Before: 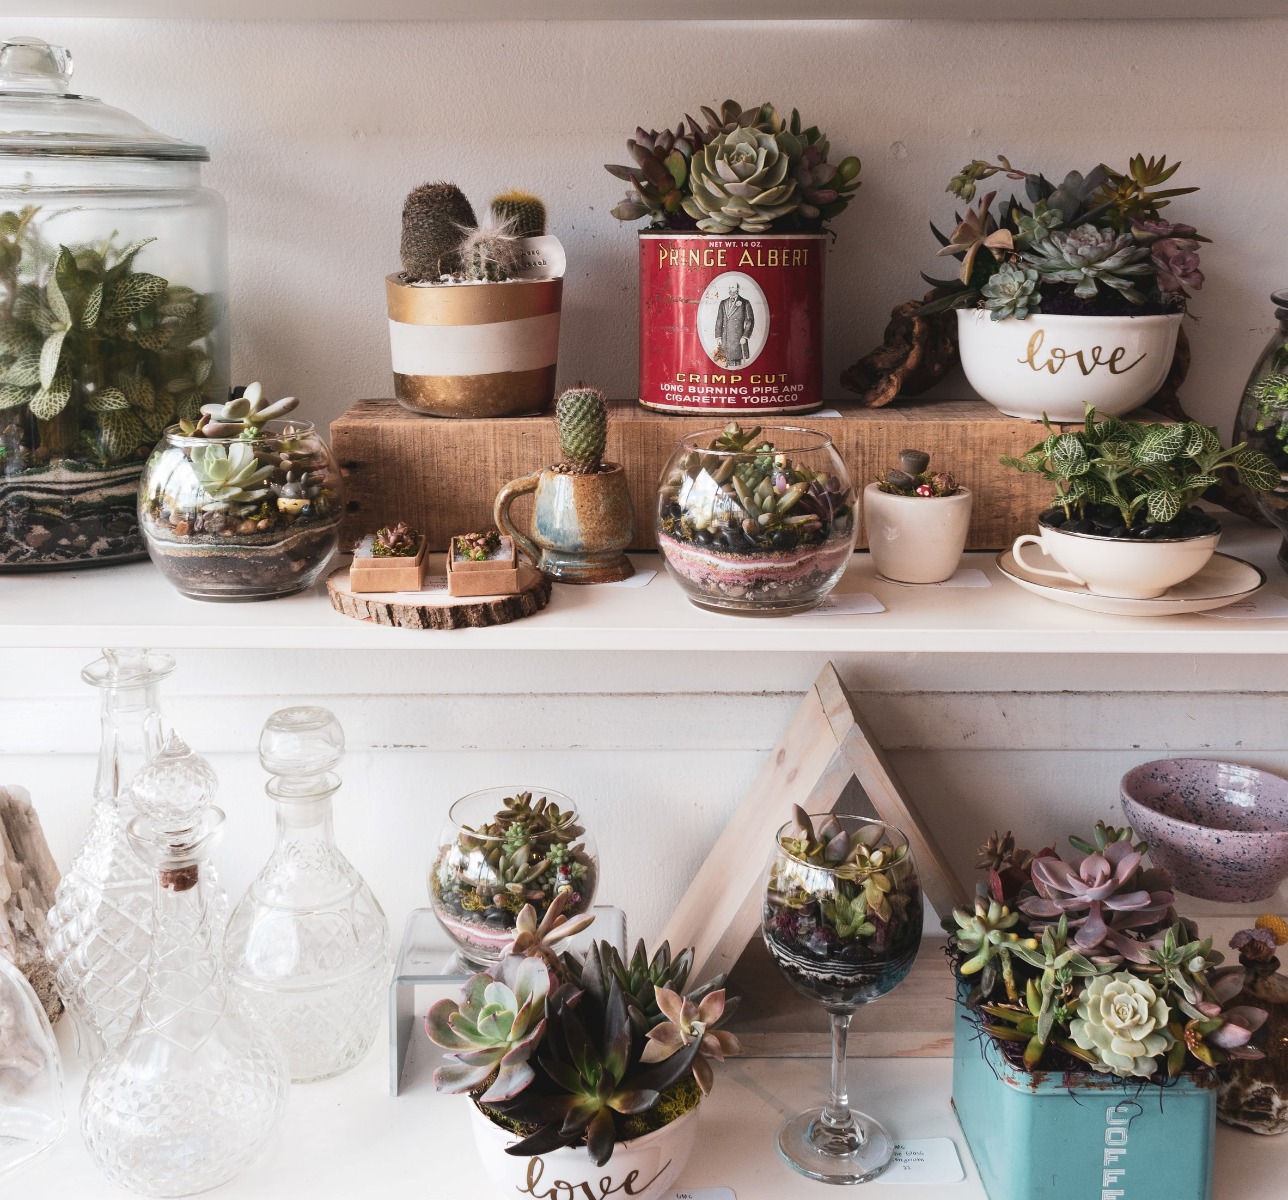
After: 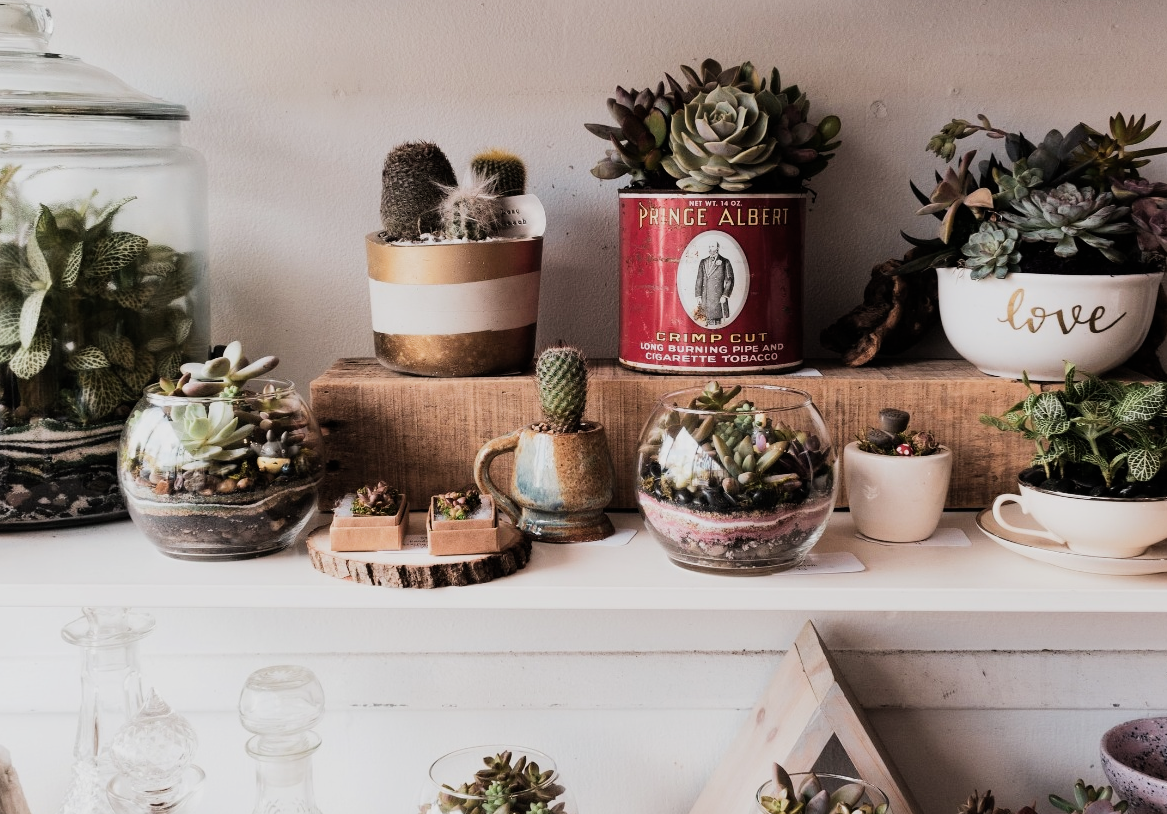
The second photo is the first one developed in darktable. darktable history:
crop: left 1.607%, top 3.461%, right 7.746%, bottom 28.42%
filmic rgb: black relative exposure -5.09 EV, white relative exposure 3.99 EV, hardness 2.9, contrast 1.3, highlights saturation mix -31.16%, contrast in shadows safe
